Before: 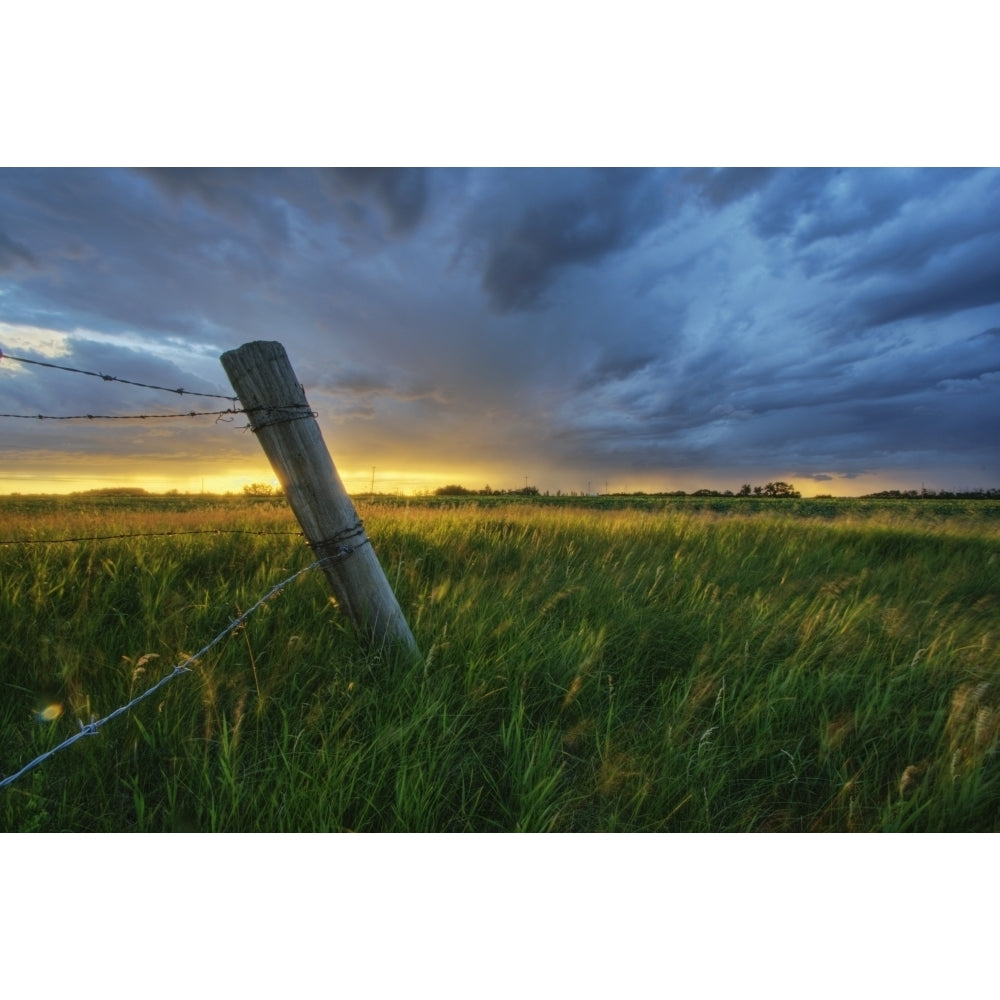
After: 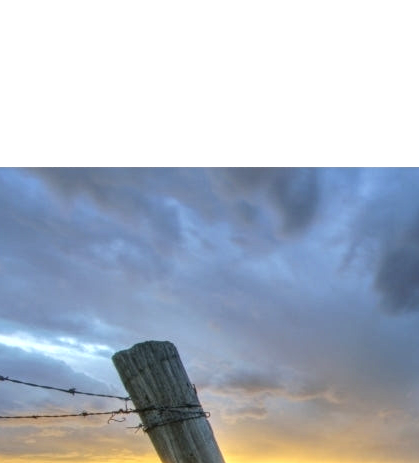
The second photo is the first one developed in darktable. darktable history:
local contrast: on, module defaults
crop and rotate: left 10.817%, top 0.062%, right 47.194%, bottom 53.626%
exposure: exposure 0.669 EV, compensate highlight preservation false
